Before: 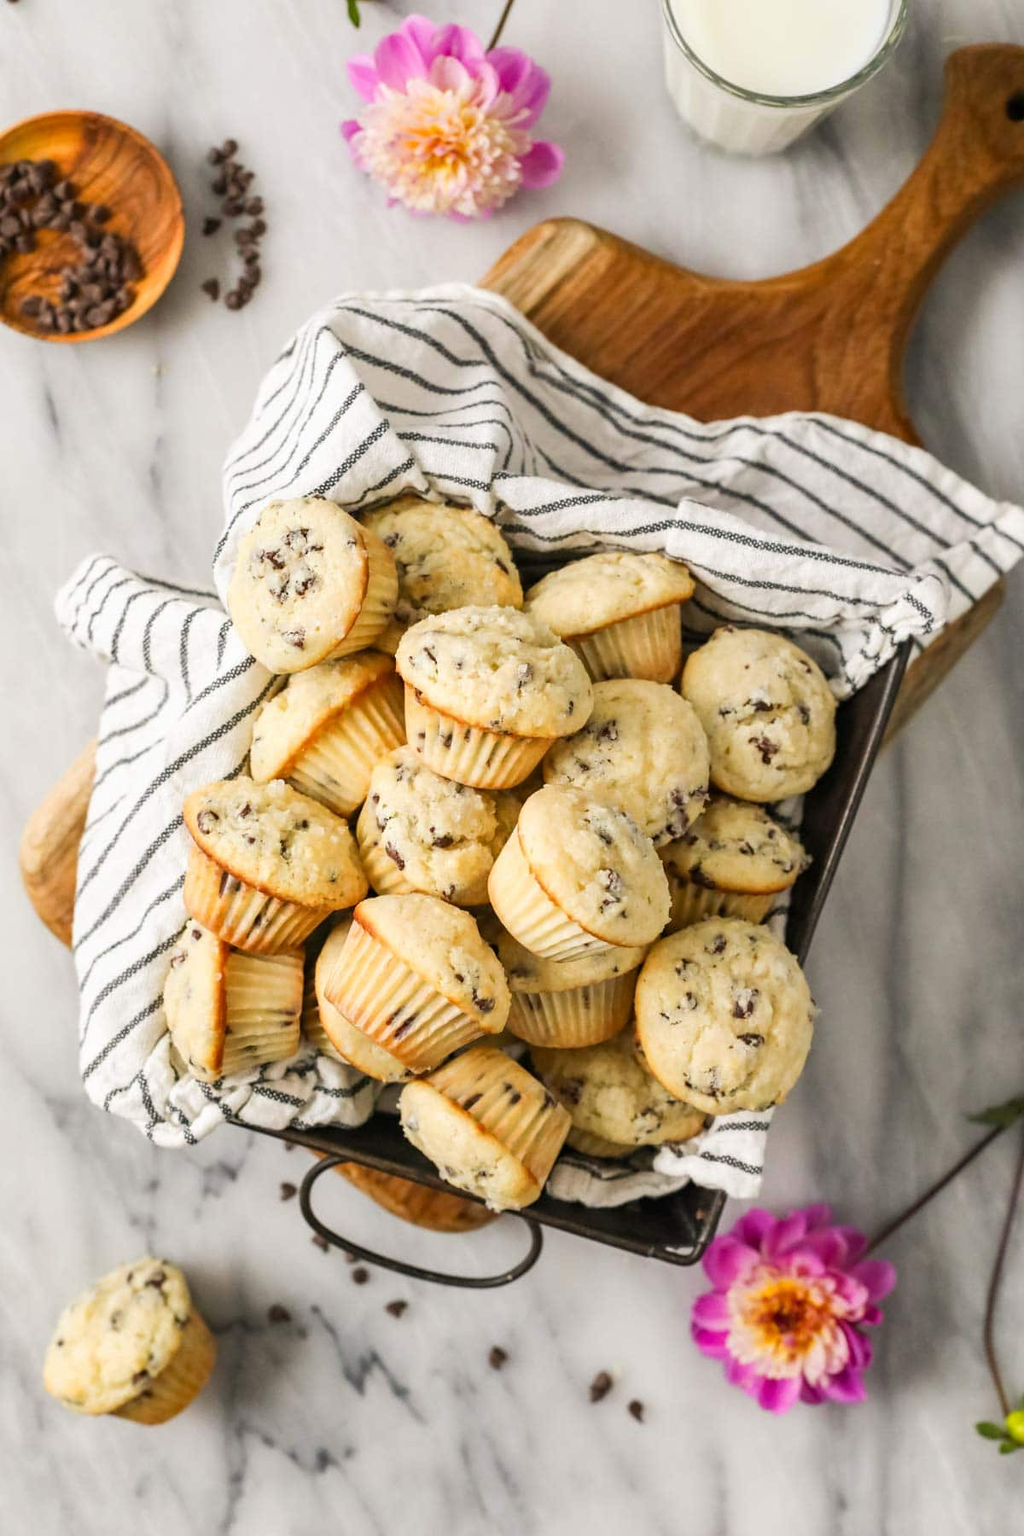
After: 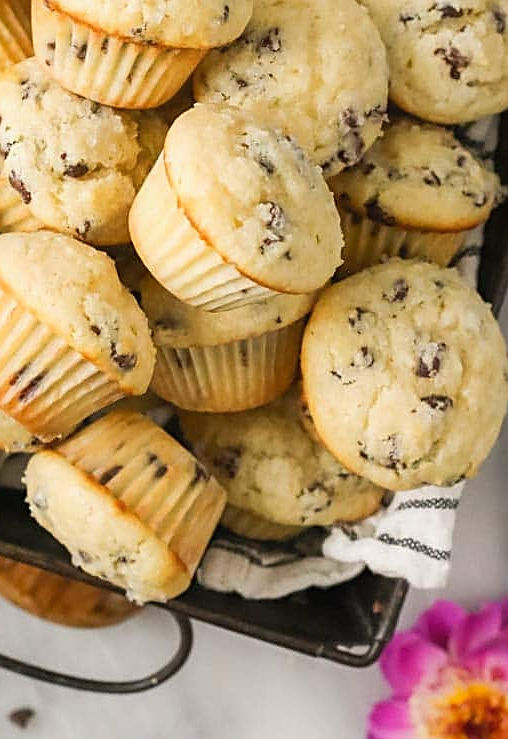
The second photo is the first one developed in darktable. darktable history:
sharpen: on, module defaults
crop: left 36.962%, top 45.346%, right 20.685%, bottom 13.554%
contrast equalizer: y [[0.5, 0.488, 0.462, 0.461, 0.491, 0.5], [0.5 ×6], [0.5 ×6], [0 ×6], [0 ×6]]
